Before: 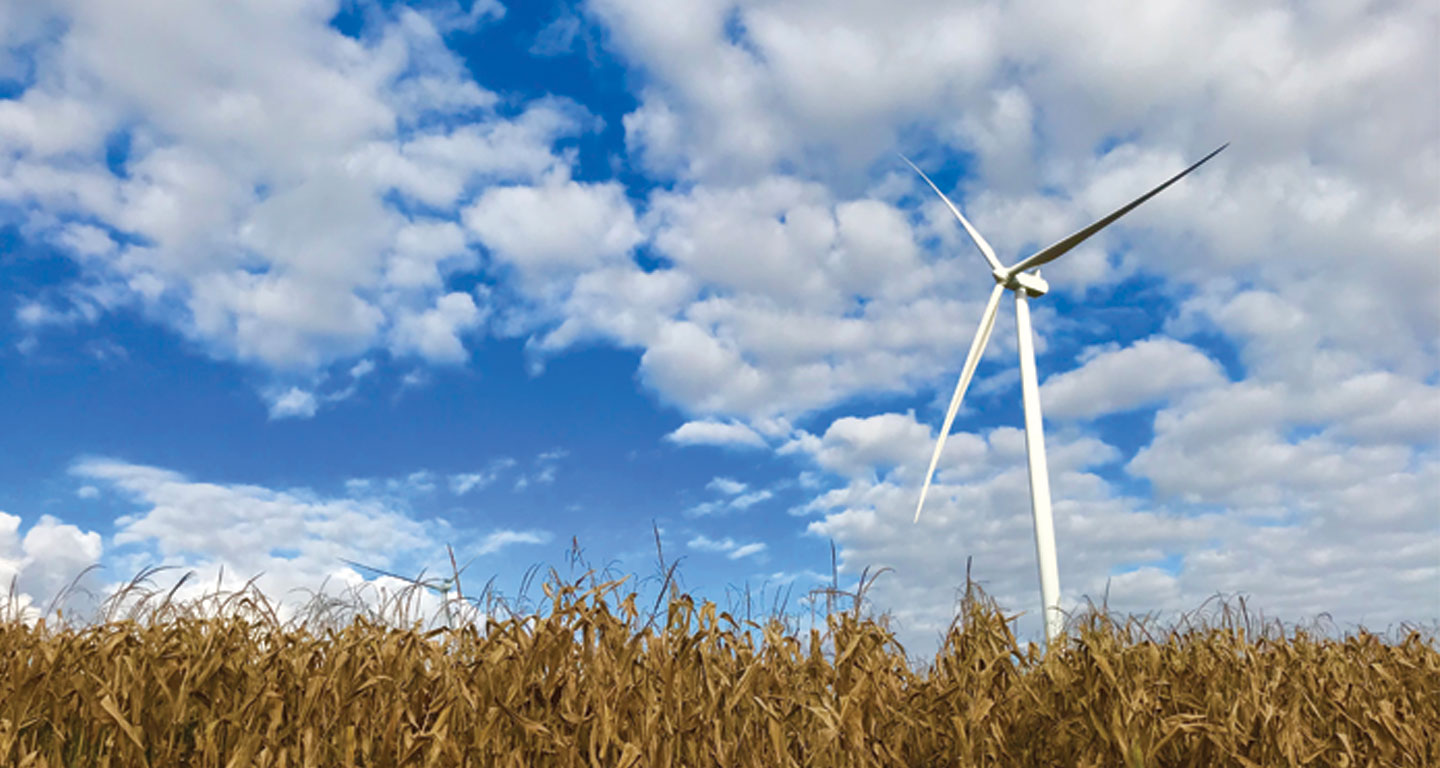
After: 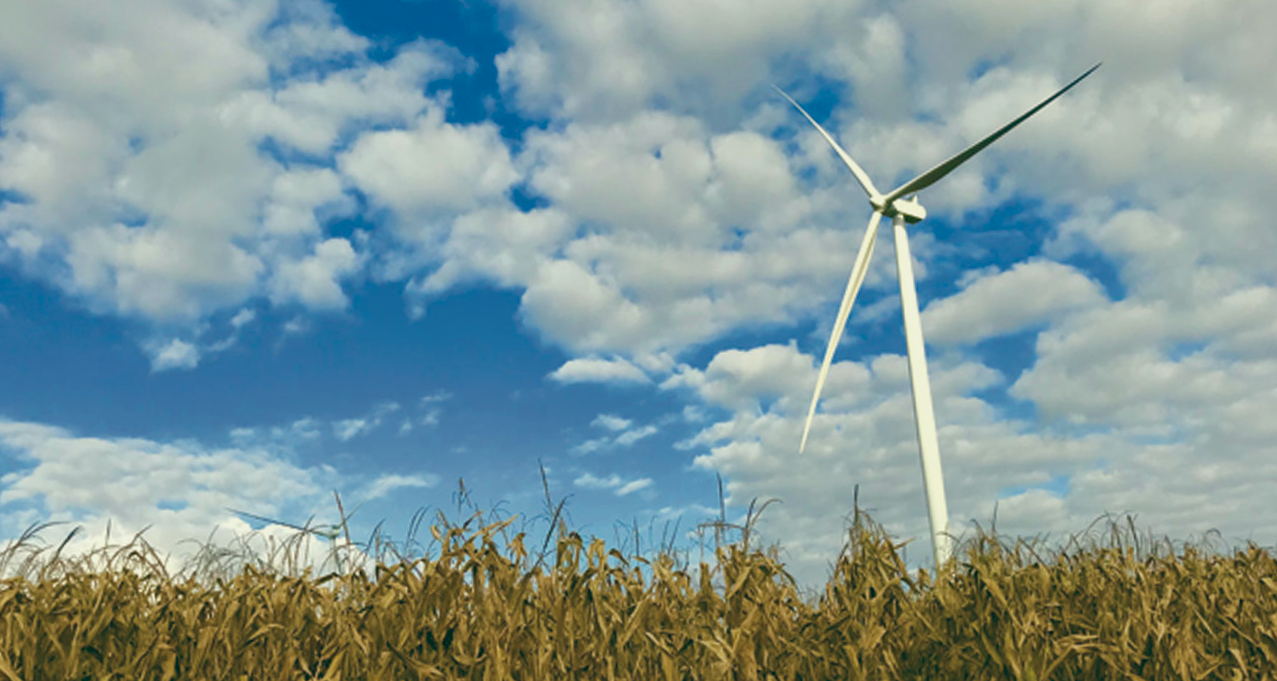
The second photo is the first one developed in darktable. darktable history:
crop and rotate: angle 1.96°, left 5.673%, top 5.673%
color balance: lift [1.005, 0.99, 1.007, 1.01], gamma [1, 1.034, 1.032, 0.966], gain [0.873, 1.055, 1.067, 0.933]
